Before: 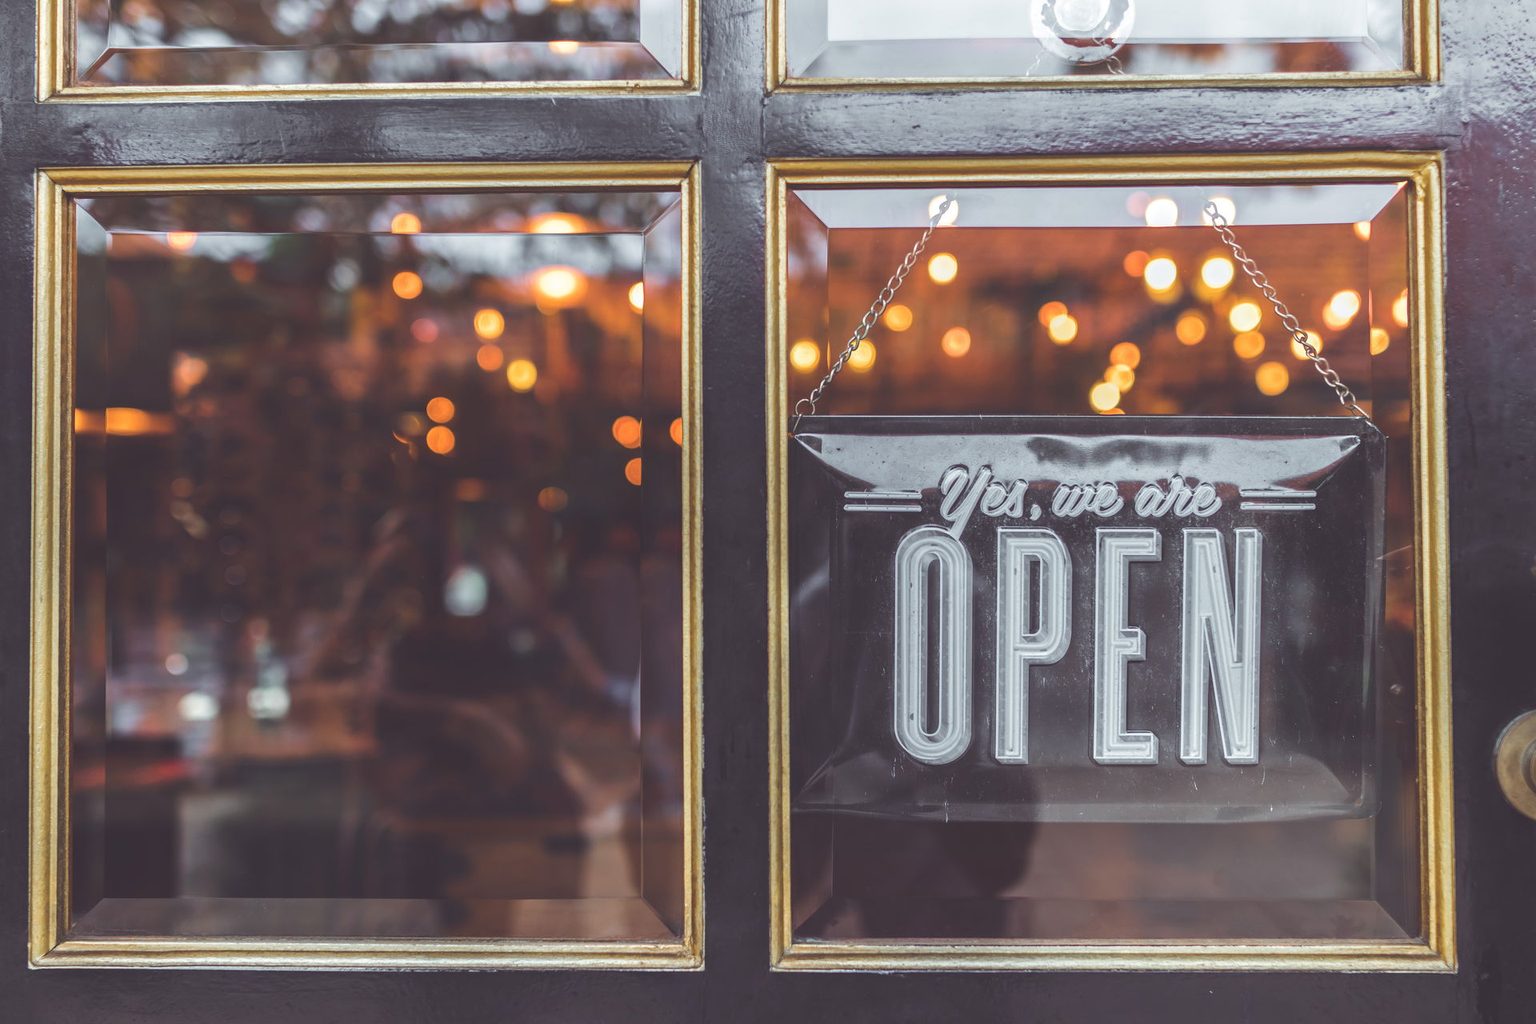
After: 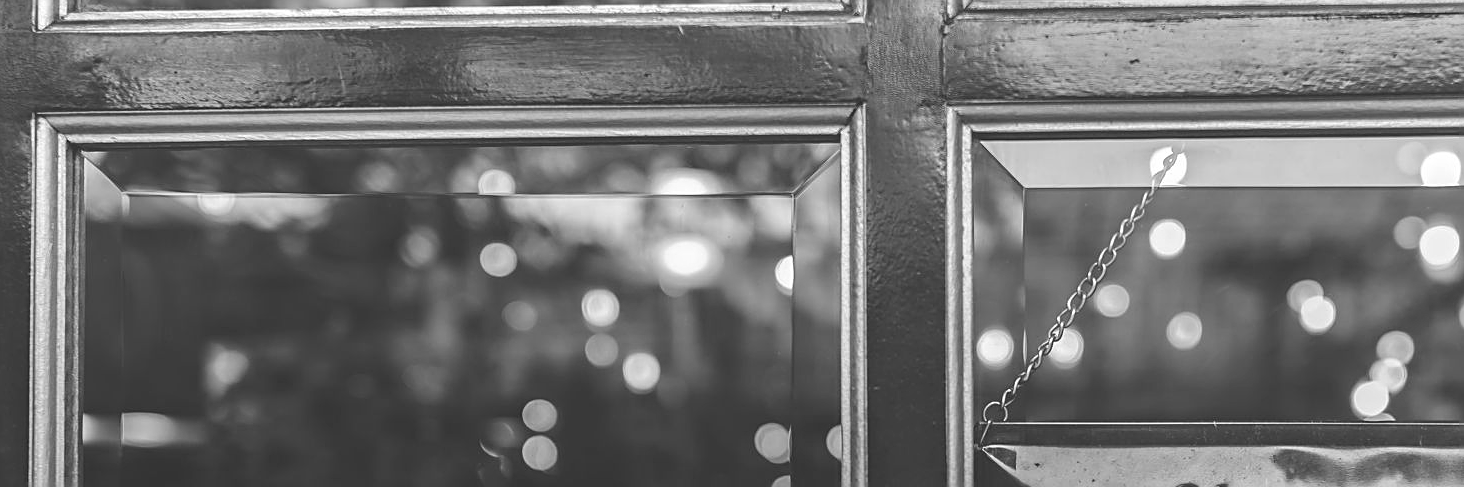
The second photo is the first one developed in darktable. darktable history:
monochrome: on, module defaults
crop: left 0.579%, top 7.627%, right 23.167%, bottom 54.275%
sharpen: on, module defaults
